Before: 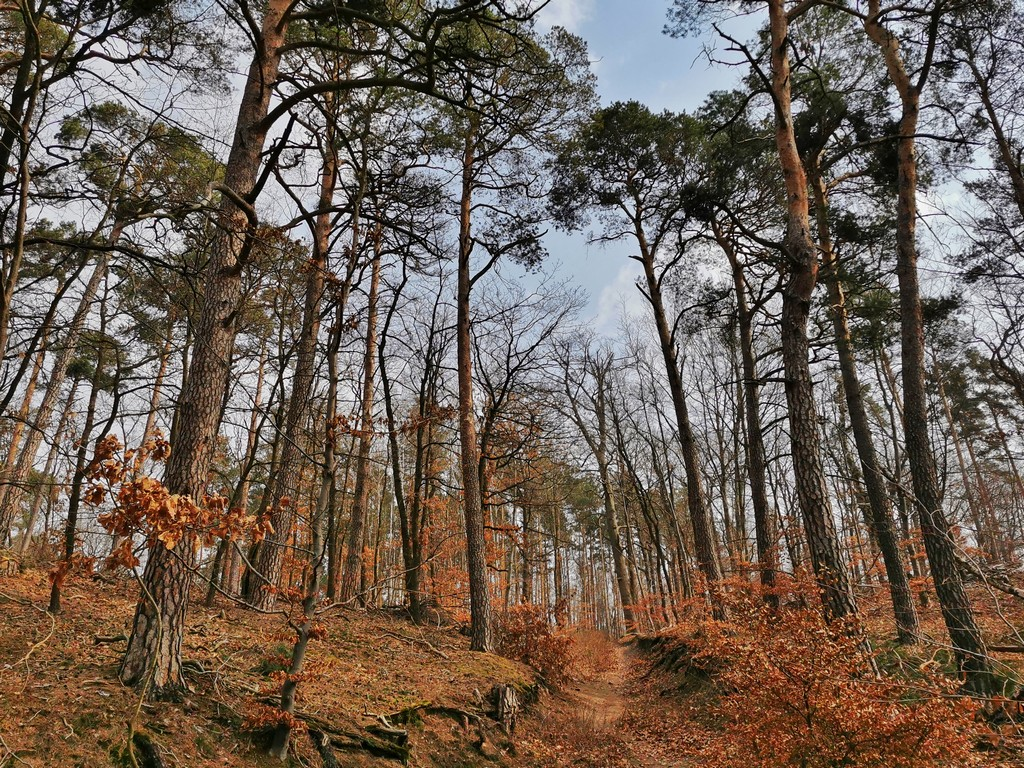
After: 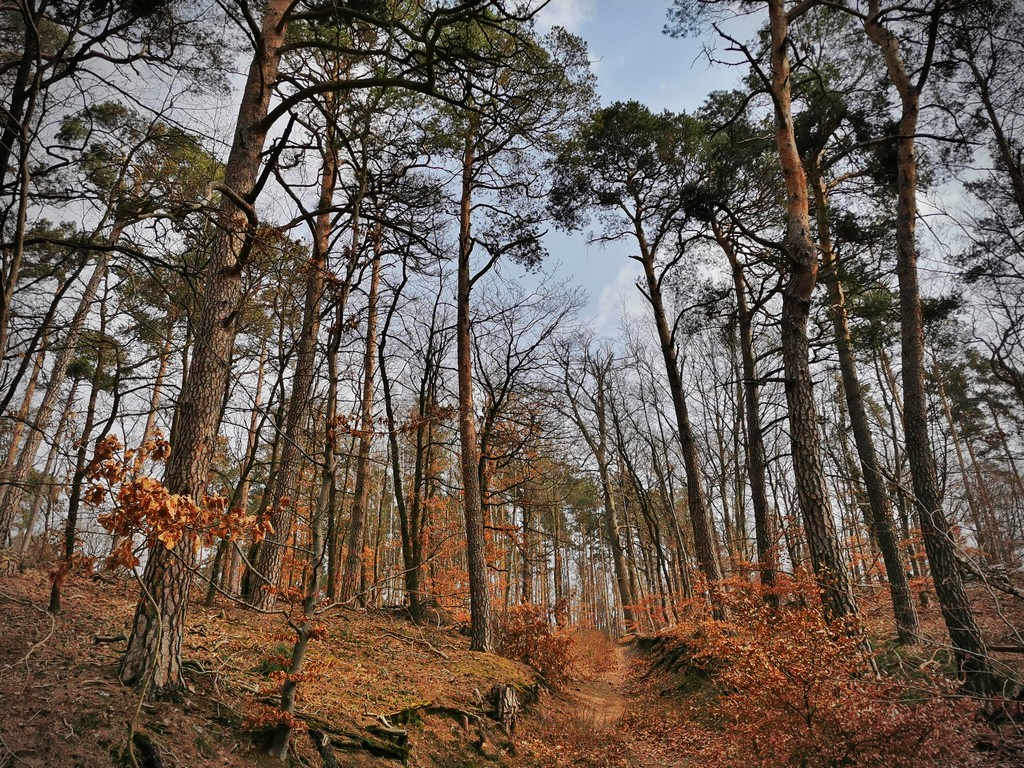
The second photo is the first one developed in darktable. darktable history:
vignetting: brightness -0.685, width/height ratio 1.102
